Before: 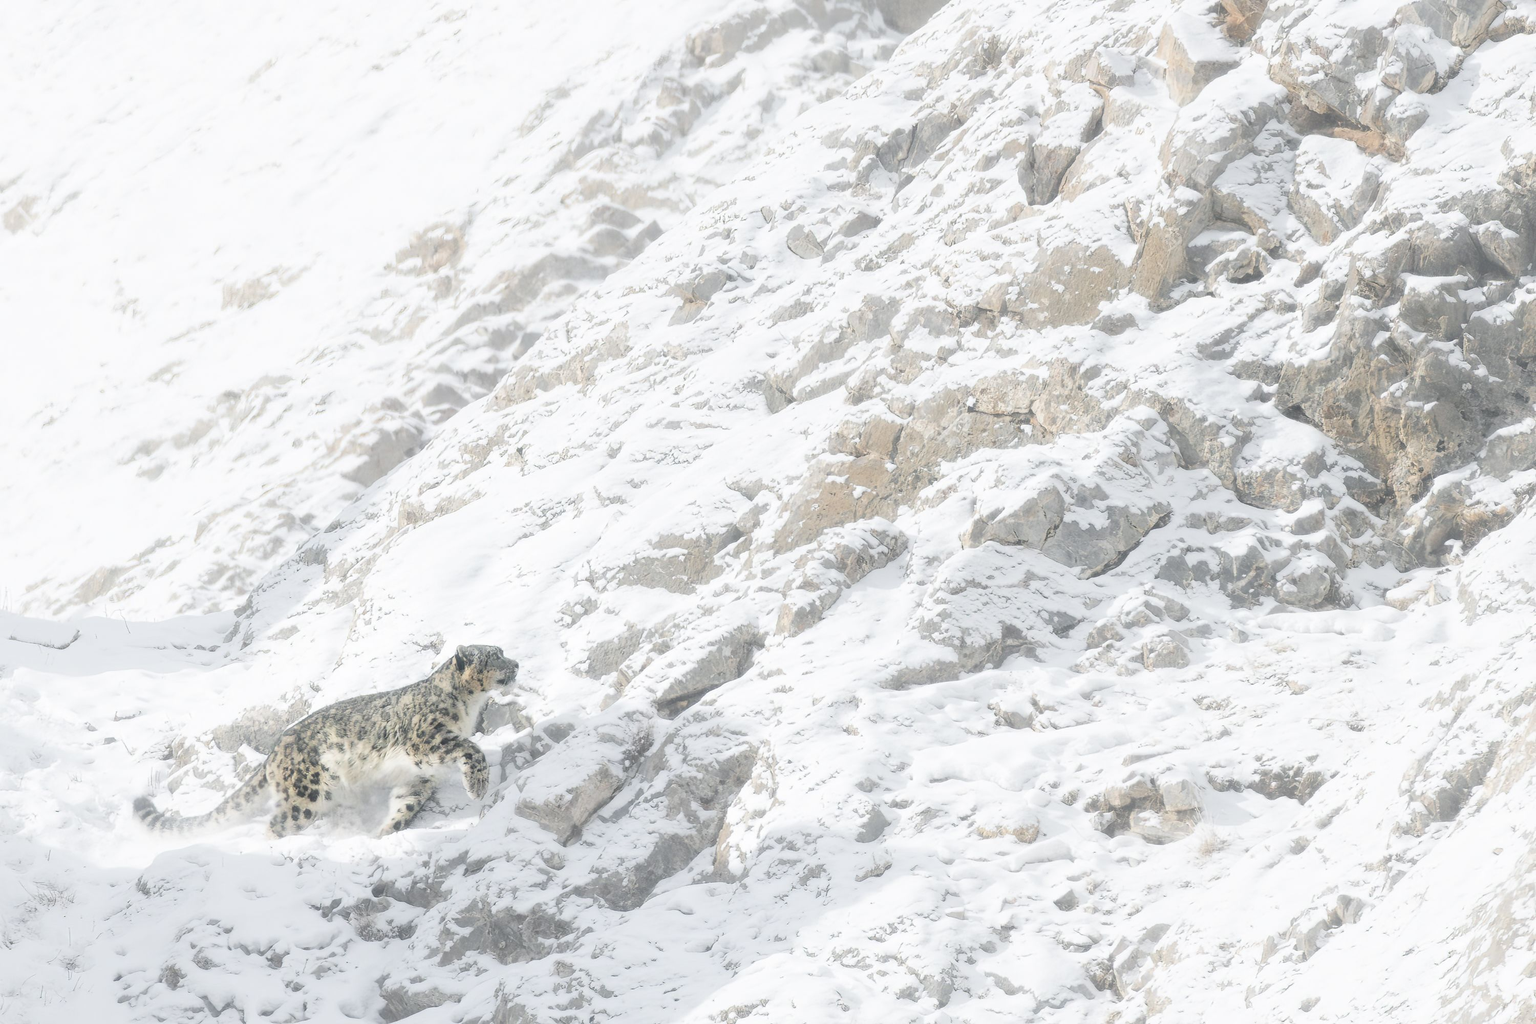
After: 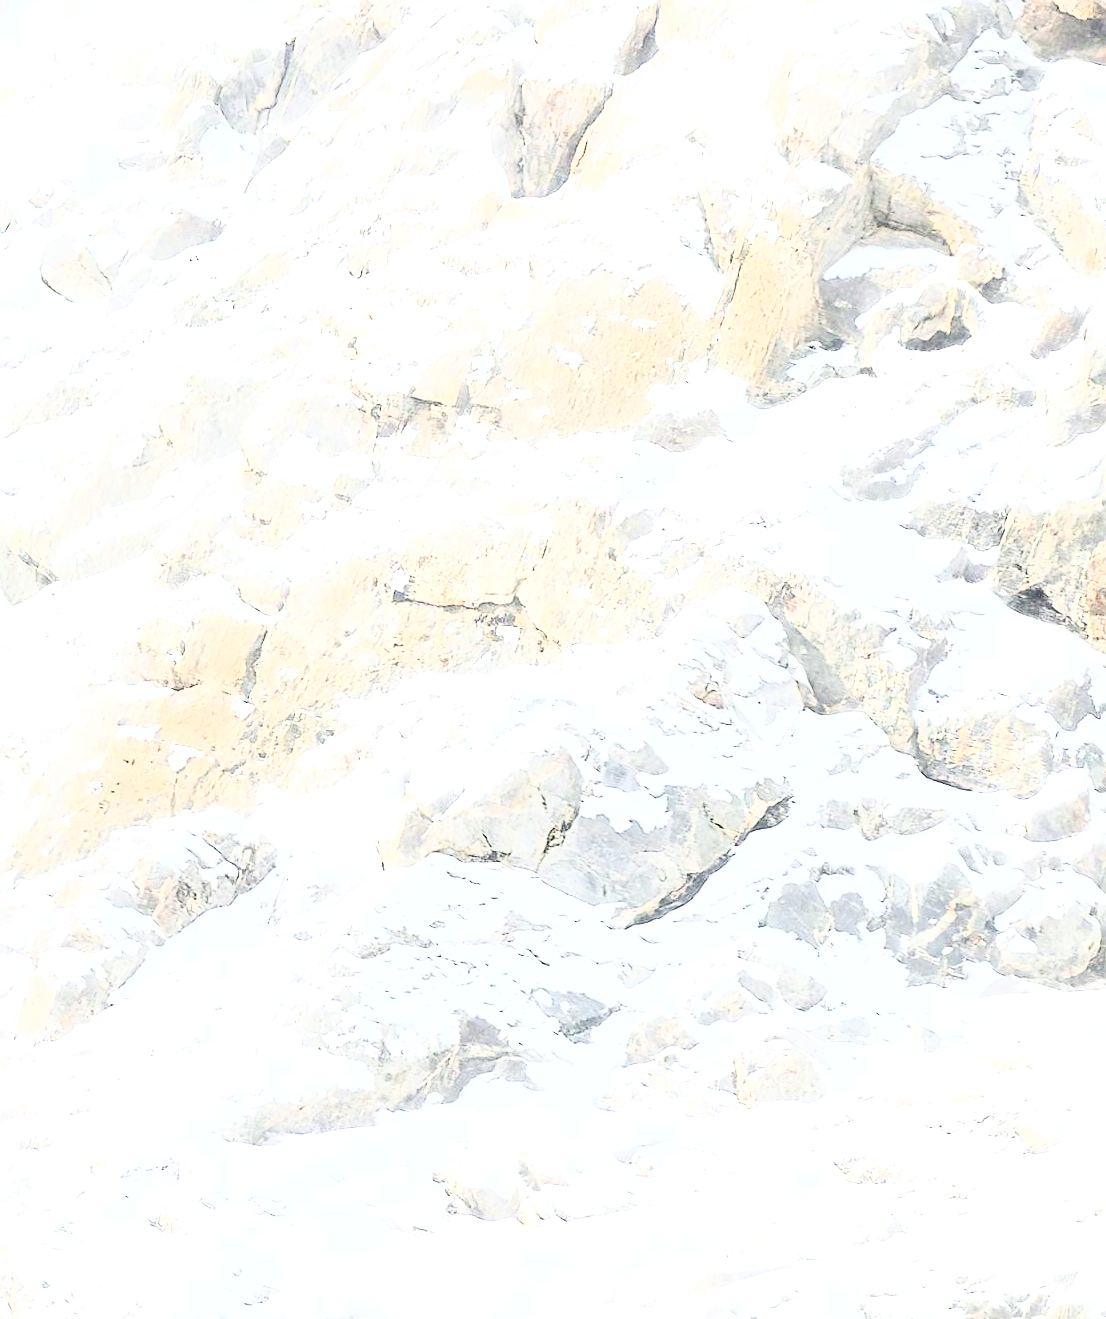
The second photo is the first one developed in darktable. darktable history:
crop and rotate: left 49.925%, top 10.154%, right 13.2%, bottom 23.879%
color balance rgb: perceptual saturation grading › global saturation 44.384%, perceptual saturation grading › highlights -50.545%, perceptual saturation grading › shadows 30.042%, perceptual brilliance grading › global brilliance 14.606%, perceptual brilliance grading › shadows -35.202%, saturation formula JzAzBz (2021)
contrast brightness saturation: contrast 0.117, brightness -0.118, saturation 0.199
sharpen: on, module defaults
local contrast: highlights 106%, shadows 98%, detail 119%, midtone range 0.2
base curve: curves: ch0 [(0, 0) (0.007, 0.004) (0.027, 0.03) (0.046, 0.07) (0.207, 0.54) (0.442, 0.872) (0.673, 0.972) (1, 1)]
exposure: black level correction 0, compensate exposure bias true, compensate highlight preservation false
